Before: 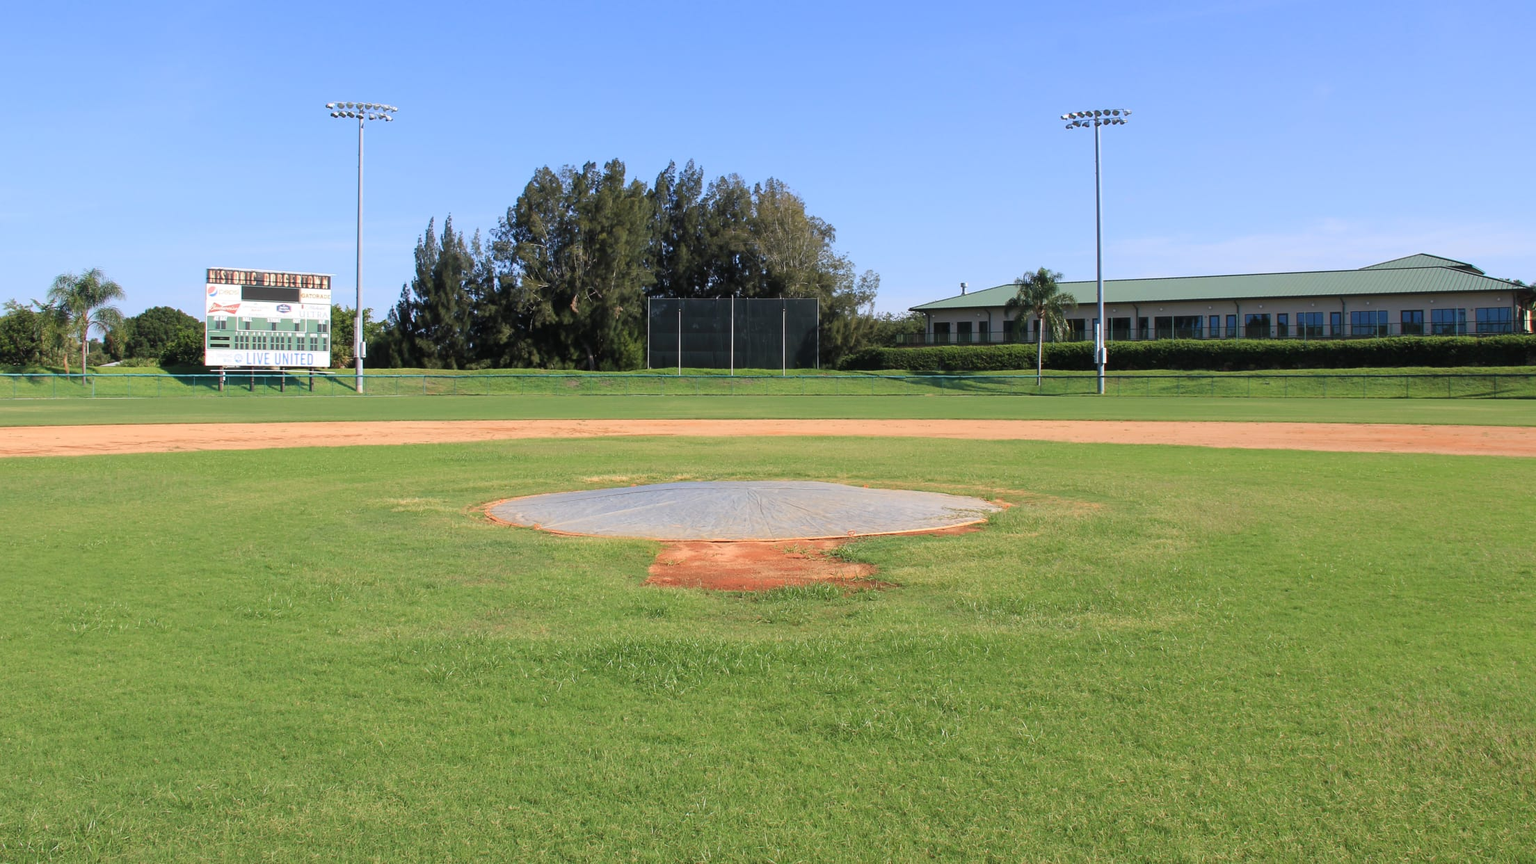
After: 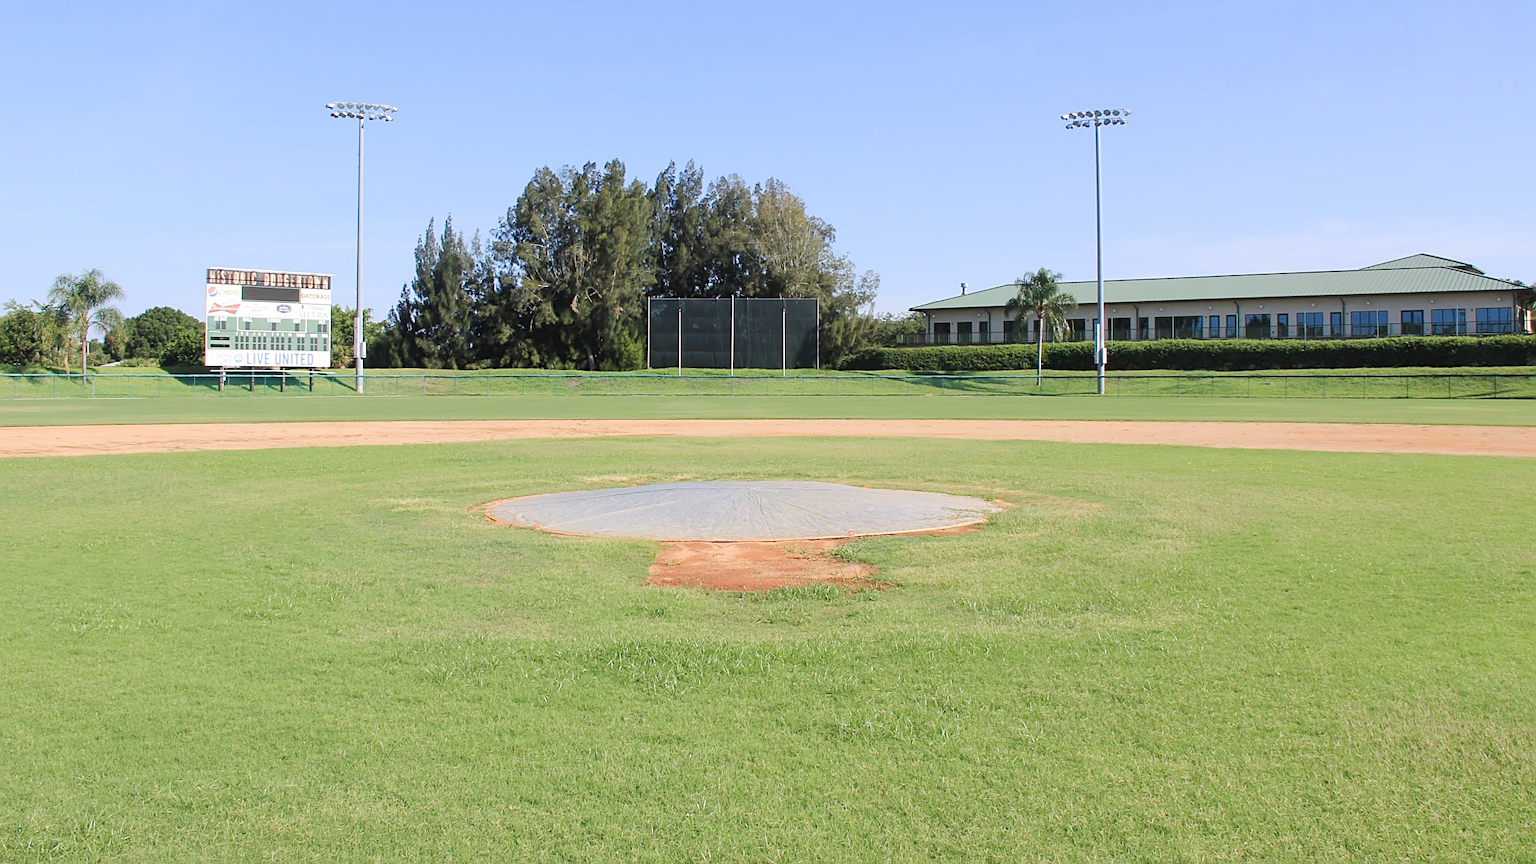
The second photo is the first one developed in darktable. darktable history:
base curve: curves: ch0 [(0, 0) (0.158, 0.273) (0.879, 0.895) (1, 1)], preserve colors none
sharpen: on, module defaults
